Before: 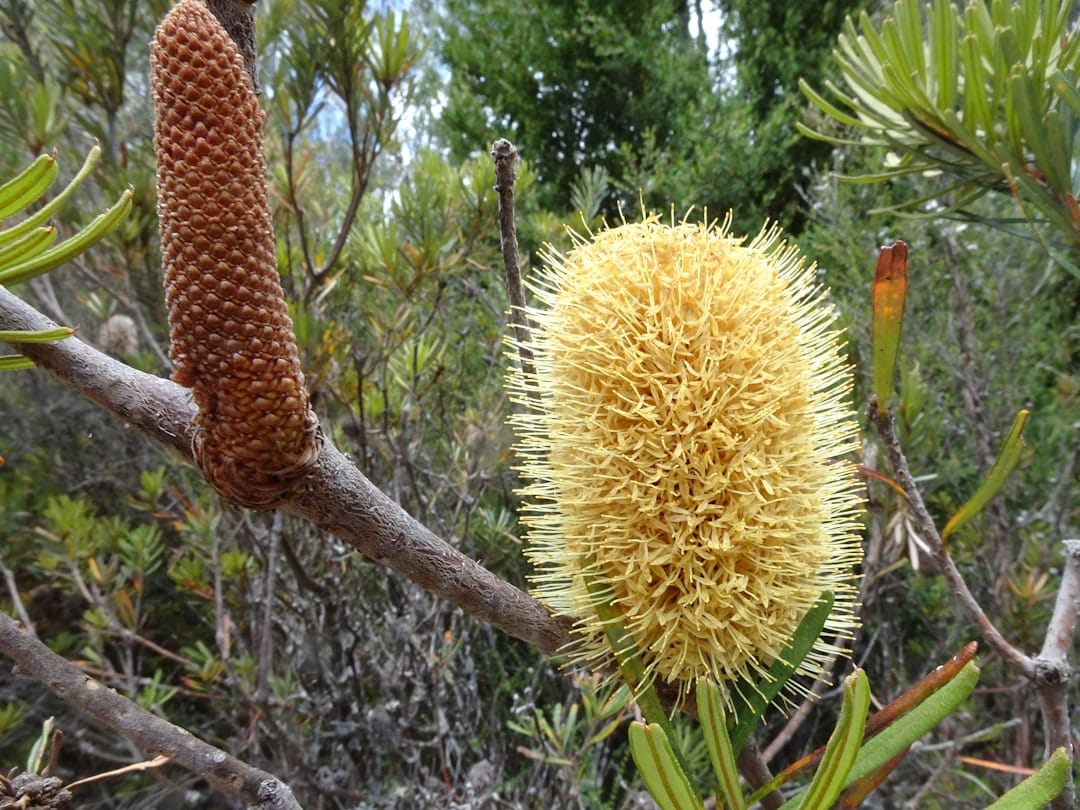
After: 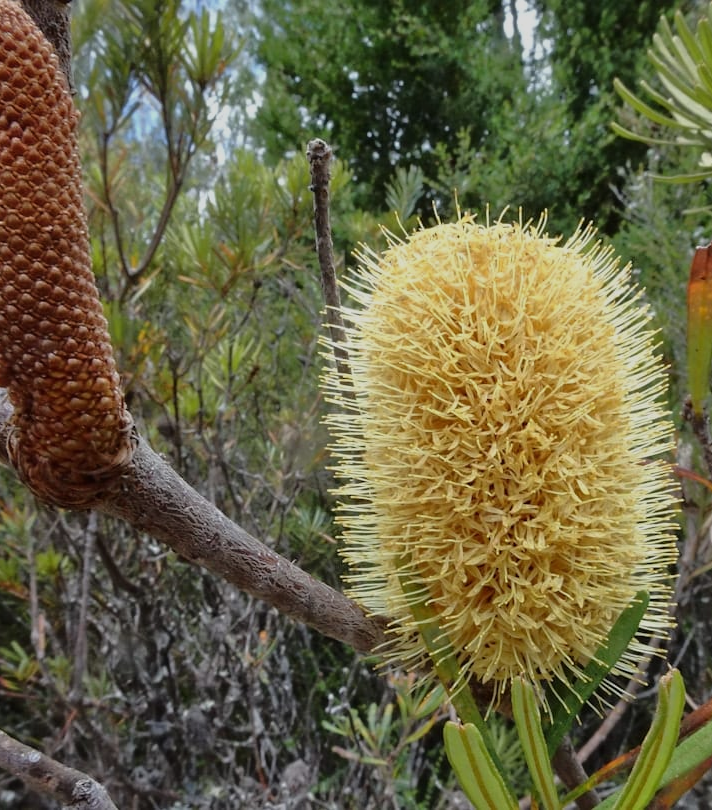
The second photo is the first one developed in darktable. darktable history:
tone equalizer: -8 EV -2 EV, -7 EV -1.96 EV, -6 EV -1.97 EV, -5 EV -1.96 EV, -4 EV -1.99 EV, -3 EV -1.99 EV, -2 EV -1.99 EV, -1 EV -1.61 EV, +0 EV -1.99 EV
crop: left 17.172%, right 16.839%
exposure: black level correction 0, exposure 1.467 EV, compensate exposure bias true, compensate highlight preservation false
